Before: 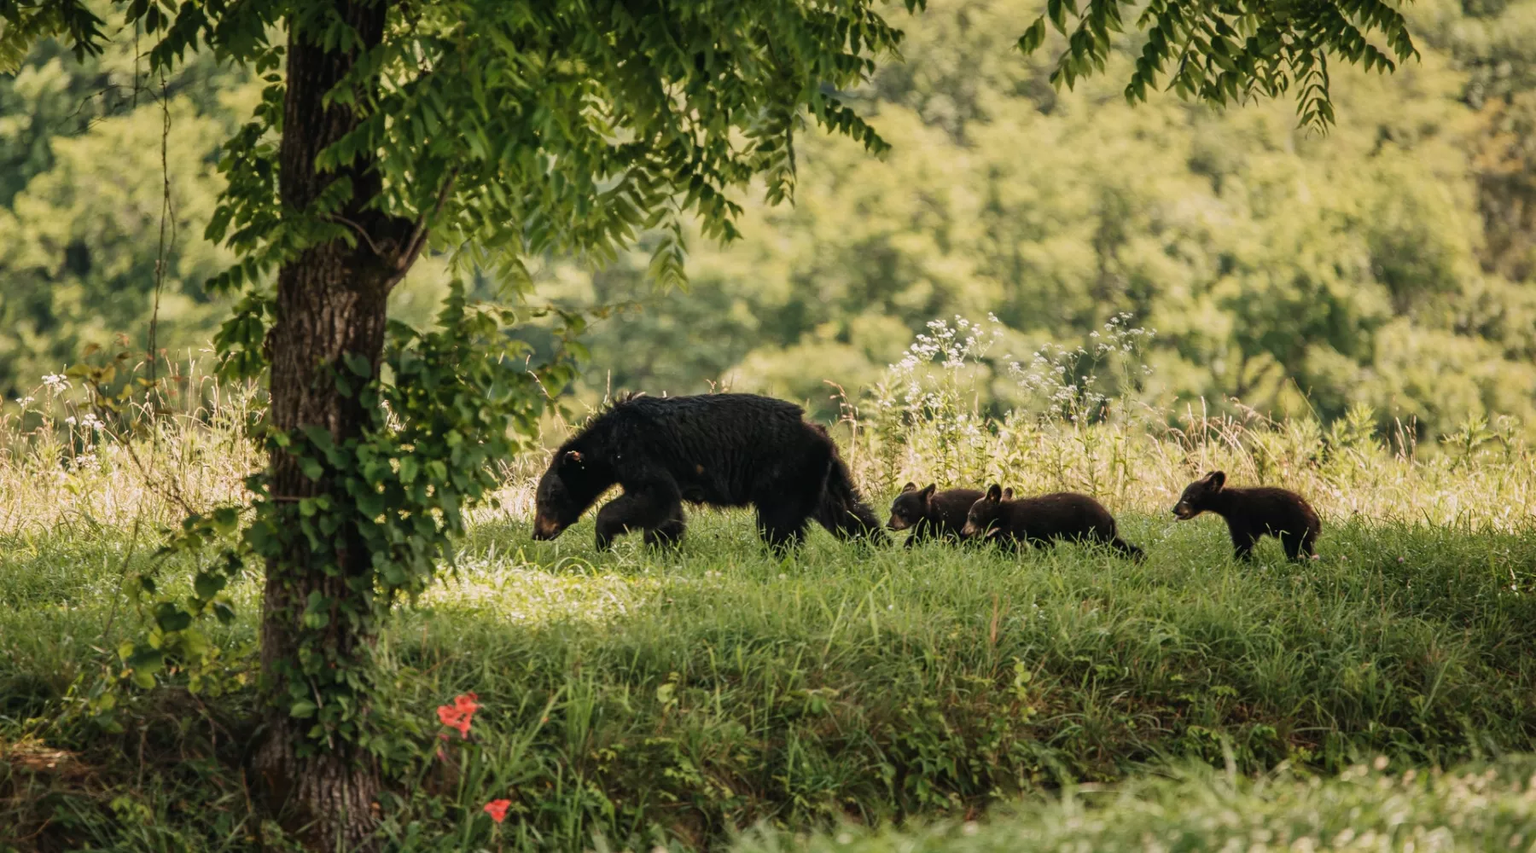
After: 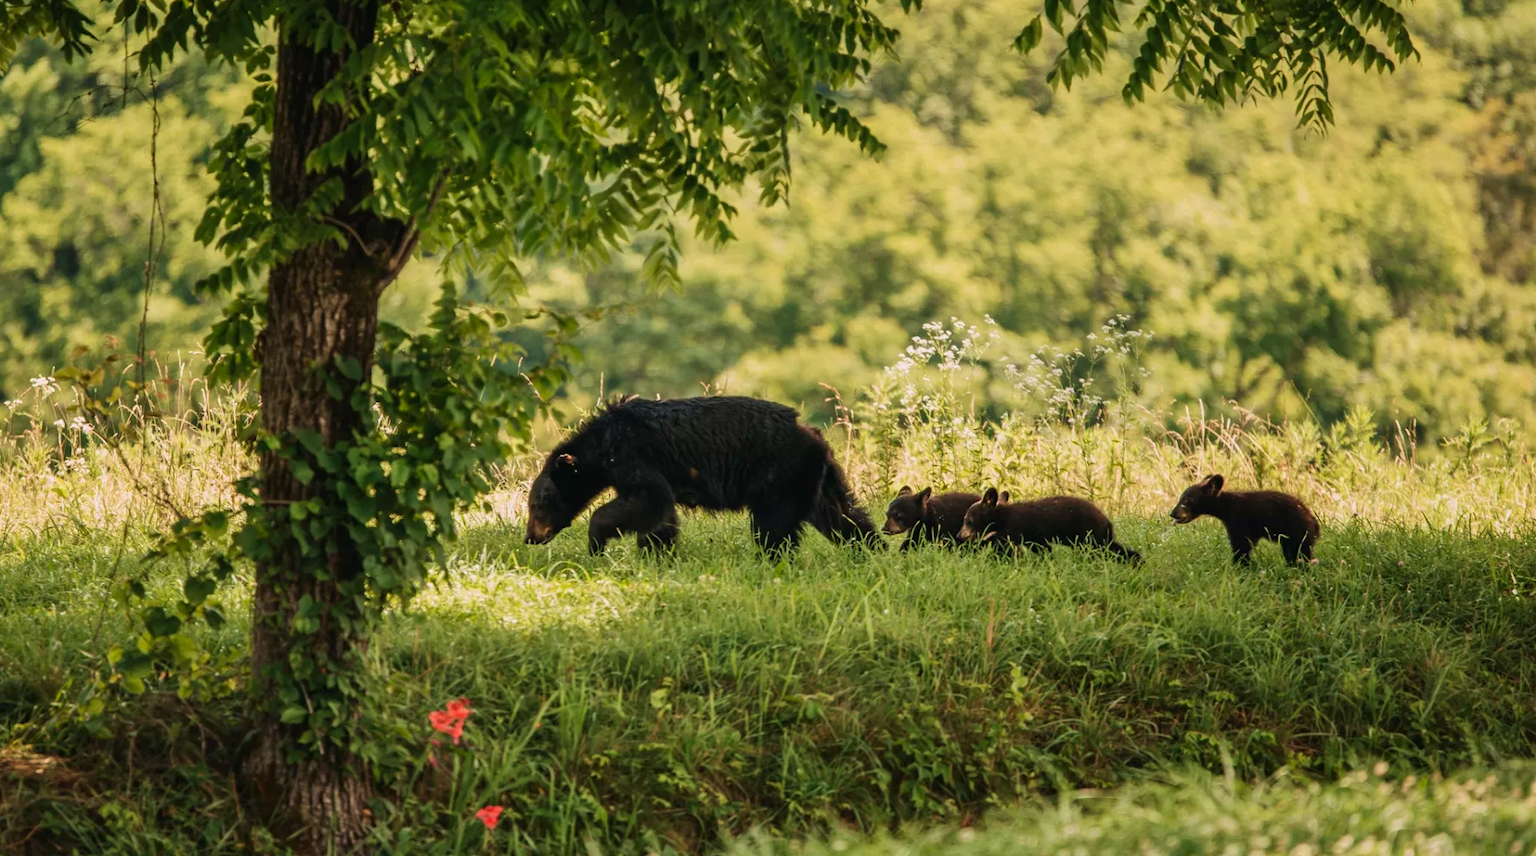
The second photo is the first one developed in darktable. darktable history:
crop and rotate: left 0.83%, top 0.142%, bottom 0.29%
velvia: on, module defaults
contrast brightness saturation: contrast 0.041, saturation 0.155
